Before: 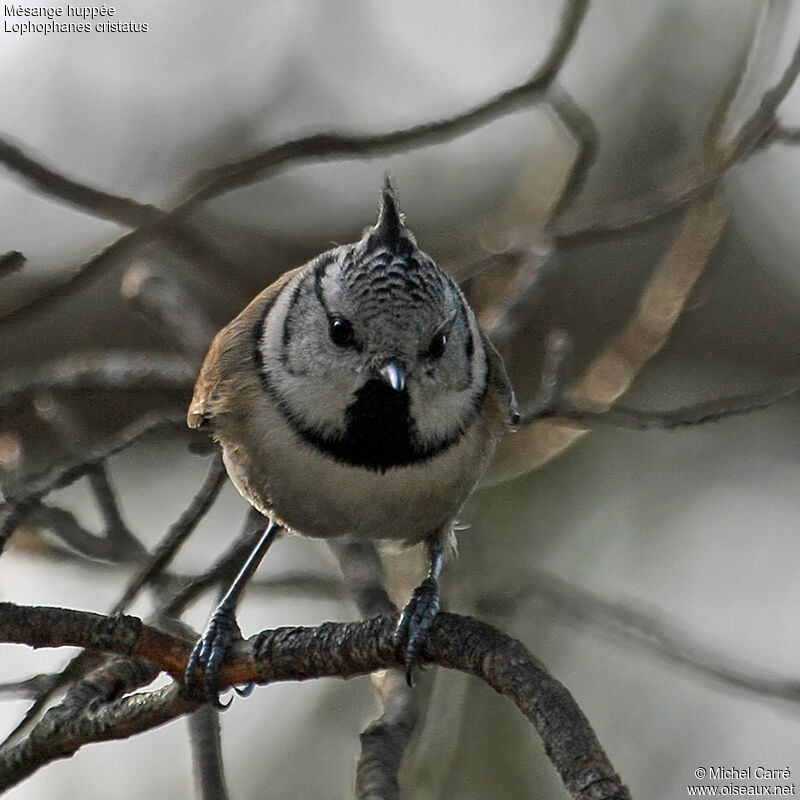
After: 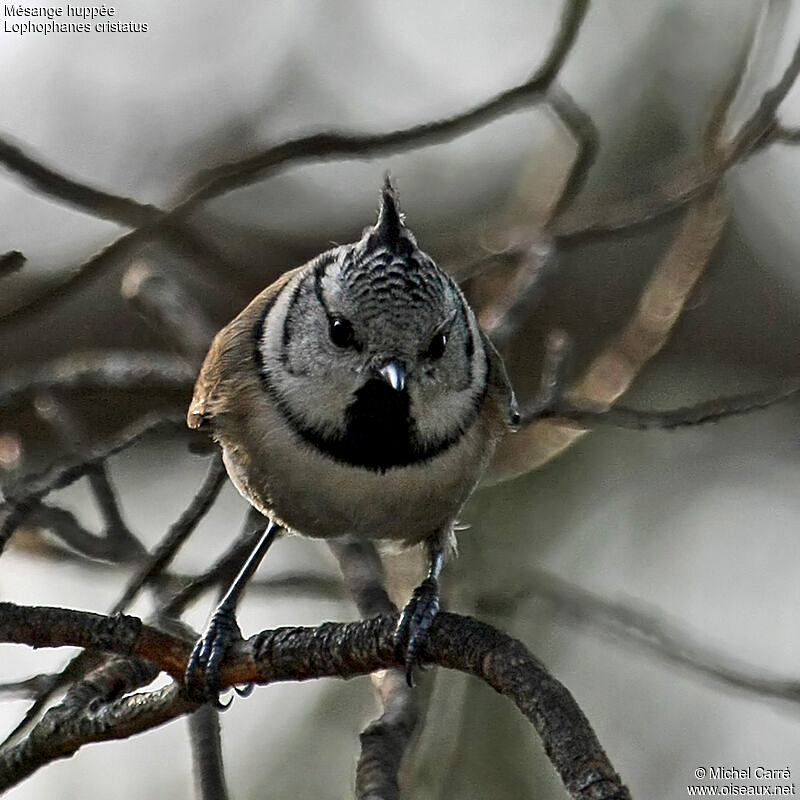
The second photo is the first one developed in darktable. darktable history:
contrast equalizer: octaves 7, y [[0.524 ×6], [0.512 ×6], [0.379 ×6], [0 ×6], [0 ×6]]
contrast brightness saturation: contrast 0.14
sharpen: amount 0.2
